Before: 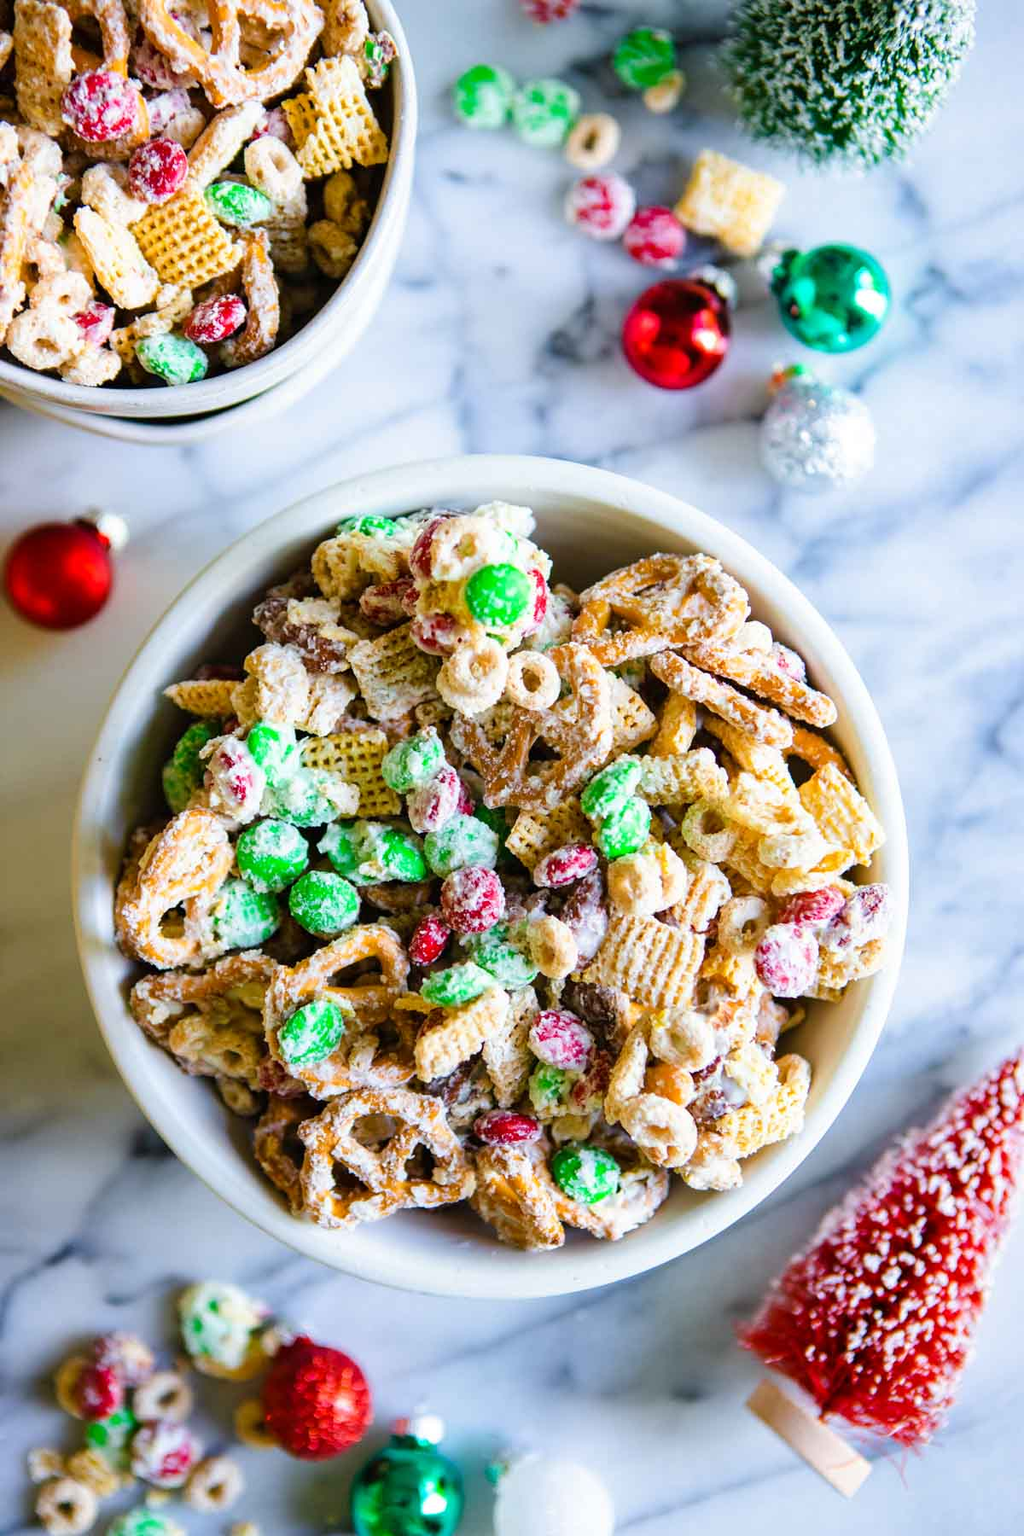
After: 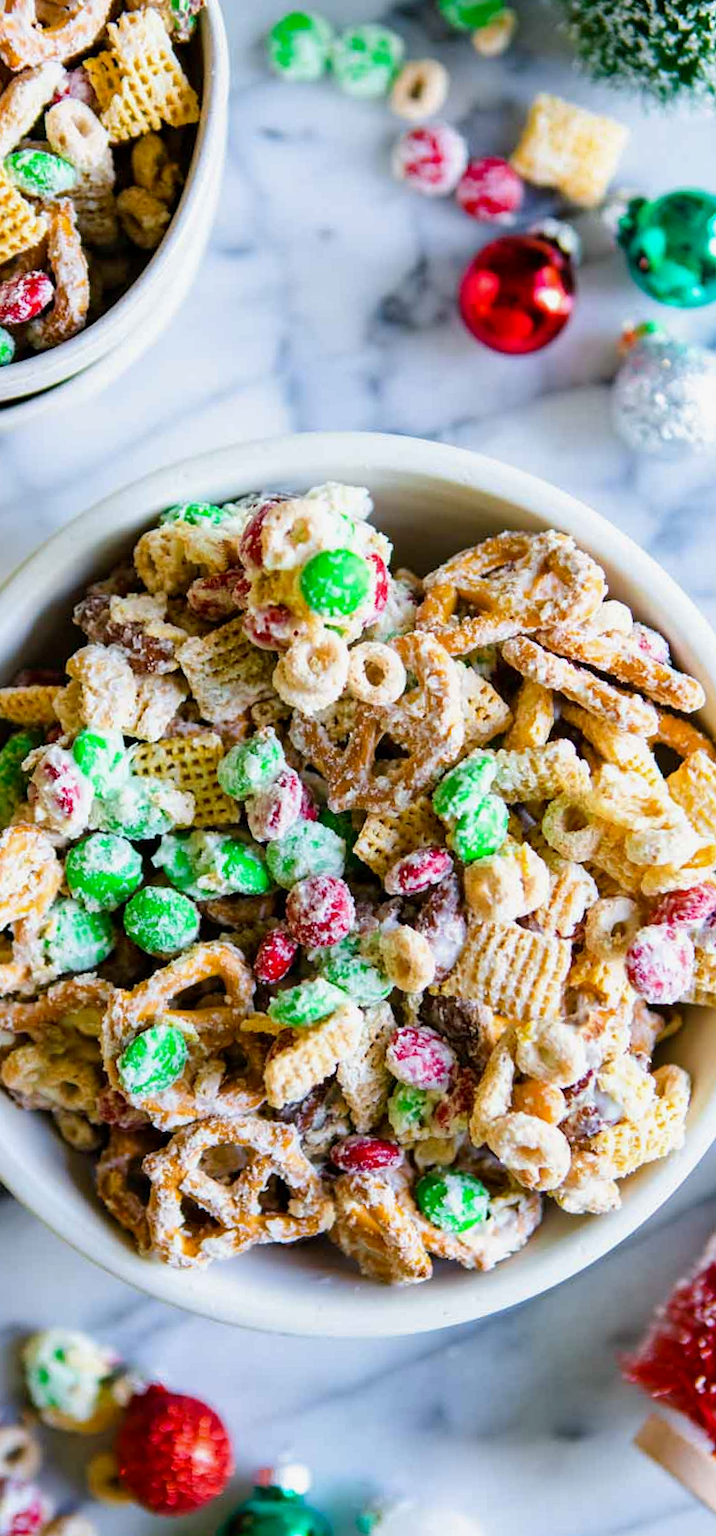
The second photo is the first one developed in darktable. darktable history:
crop: left 16.899%, right 16.556%
exposure: black level correction 0.002, exposure -0.1 EV, compensate highlight preservation false
rotate and perspective: rotation -2.12°, lens shift (vertical) 0.009, lens shift (horizontal) -0.008, automatic cropping original format, crop left 0.036, crop right 0.964, crop top 0.05, crop bottom 0.959
